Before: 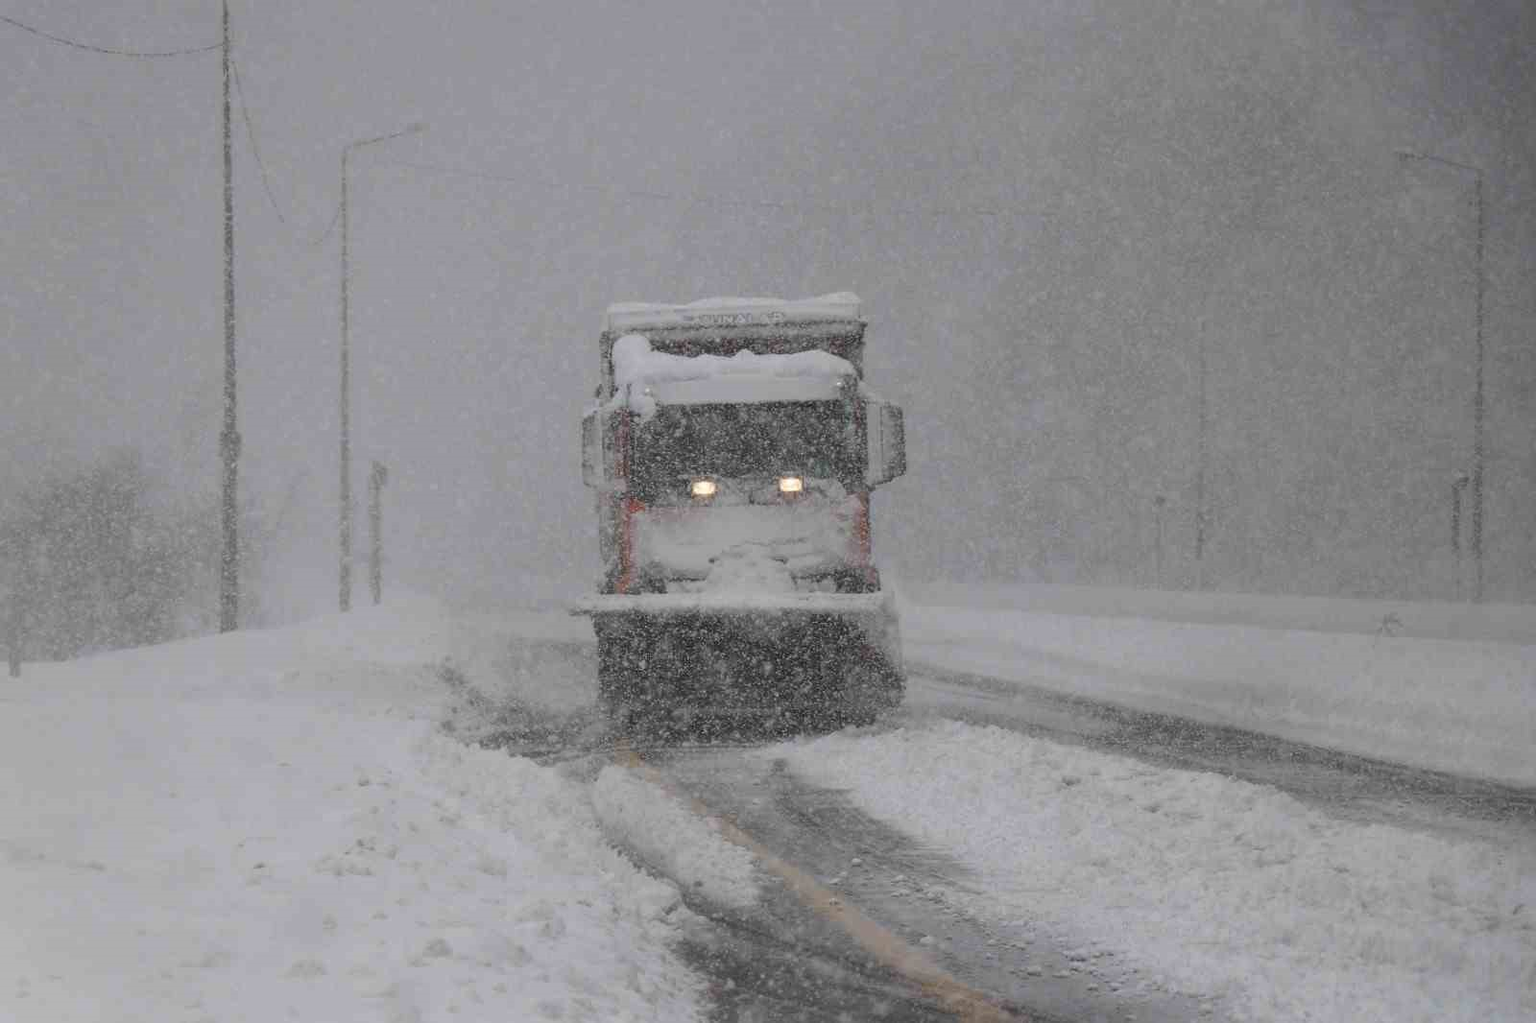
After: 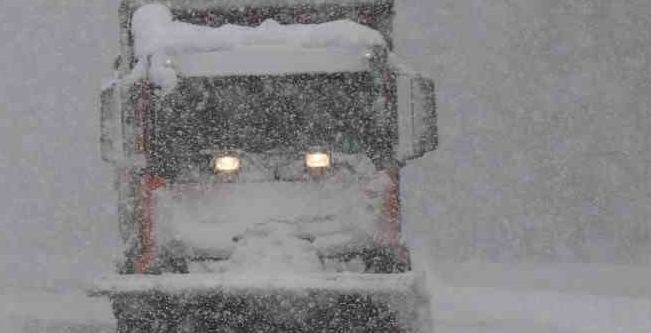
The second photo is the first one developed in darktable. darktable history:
crop: left 31.676%, top 32.443%, right 27.603%, bottom 36.282%
